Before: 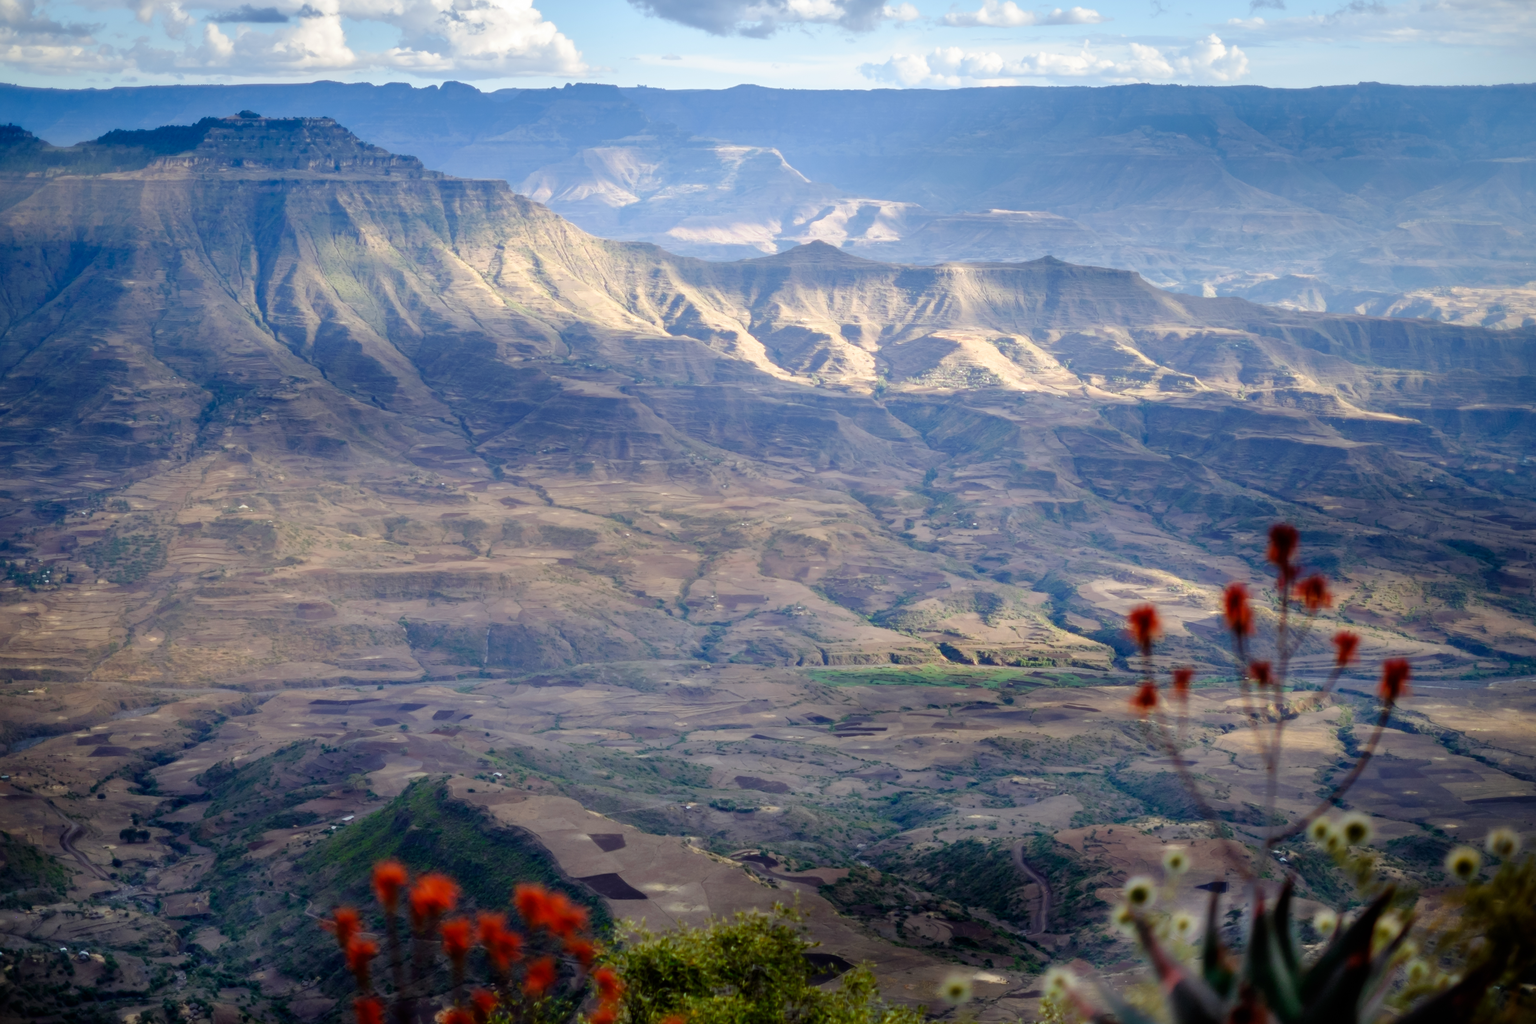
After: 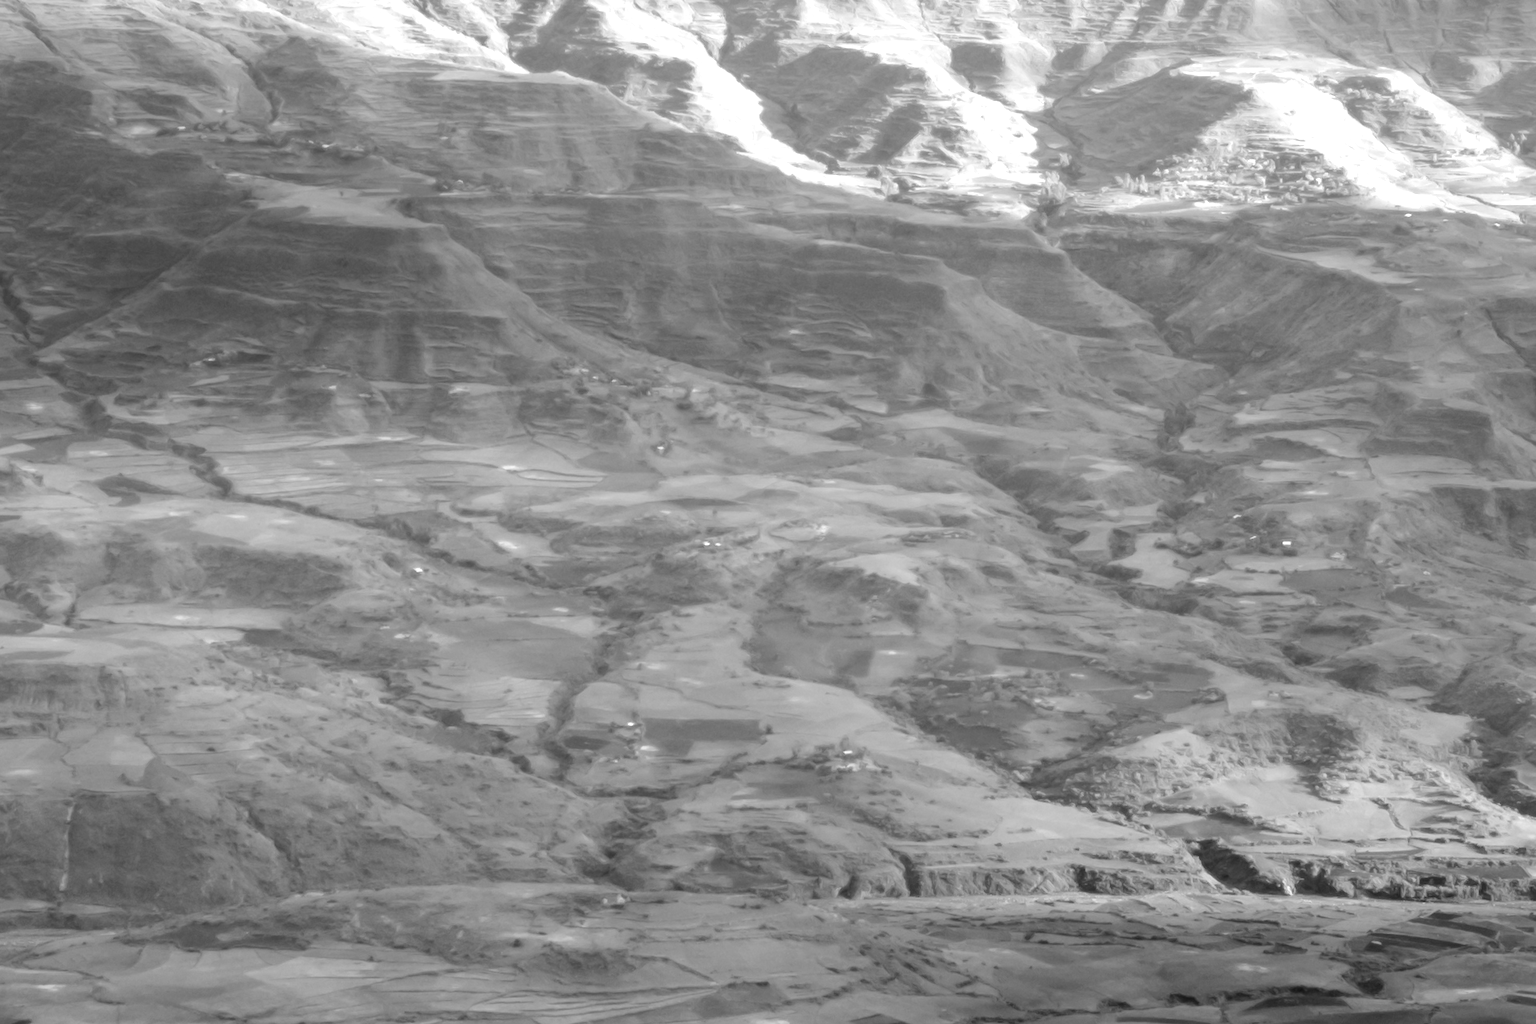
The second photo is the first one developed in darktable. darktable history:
exposure: black level correction 0, exposure 1.1 EV, compensate exposure bias true, compensate highlight preservation false
crop: left 30%, top 30%, right 30%, bottom 30%
monochrome: a -71.75, b 75.82
local contrast: on, module defaults
